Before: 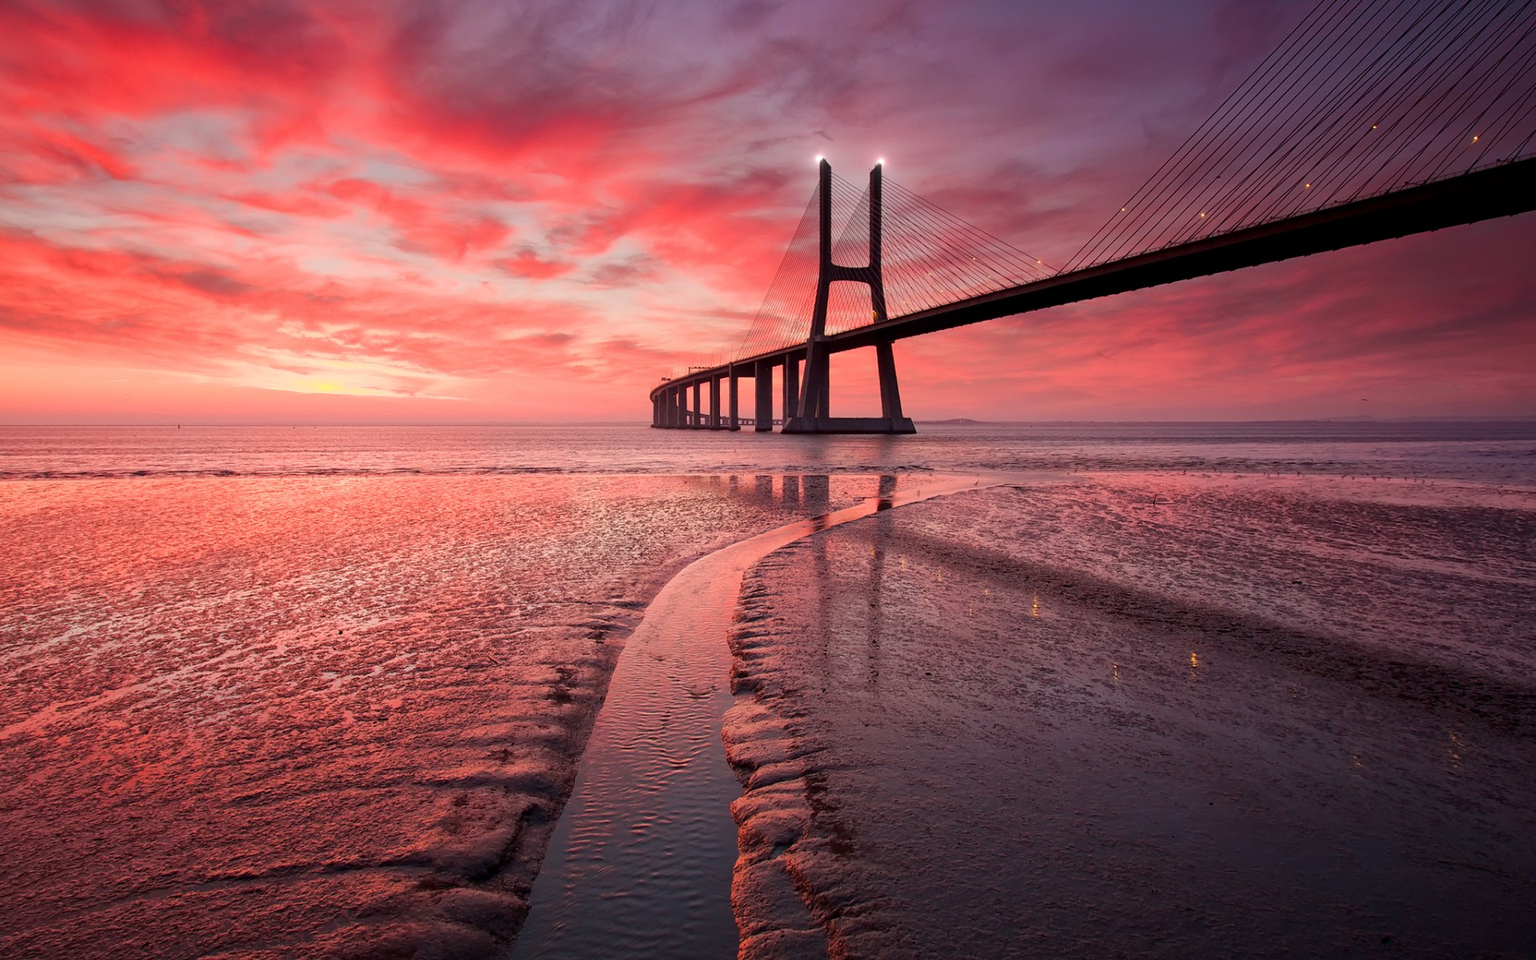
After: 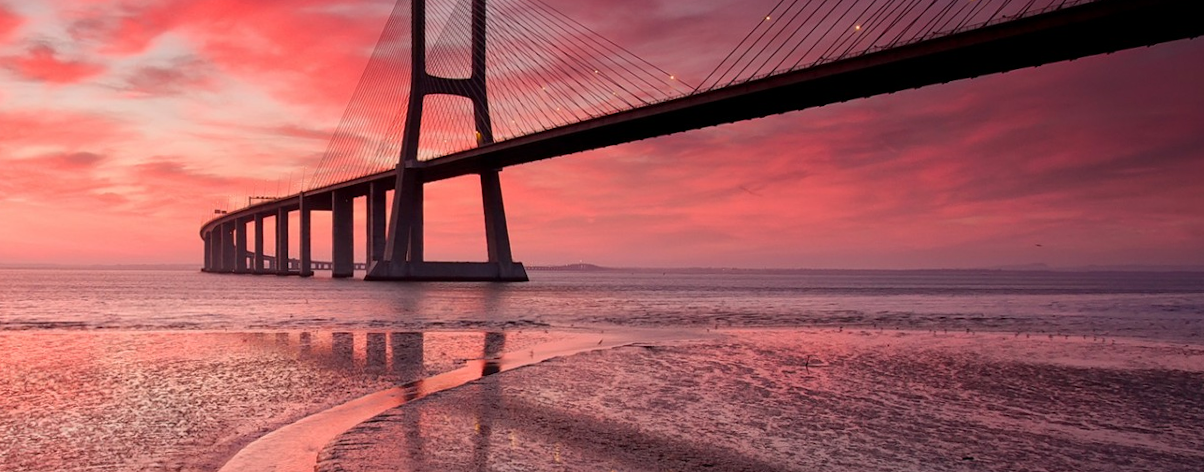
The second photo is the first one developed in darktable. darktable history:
rotate and perspective: rotation -0.013°, lens shift (vertical) -0.027, lens shift (horizontal) 0.178, crop left 0.016, crop right 0.989, crop top 0.082, crop bottom 0.918
crop: left 36.005%, top 18.293%, right 0.31%, bottom 38.444%
